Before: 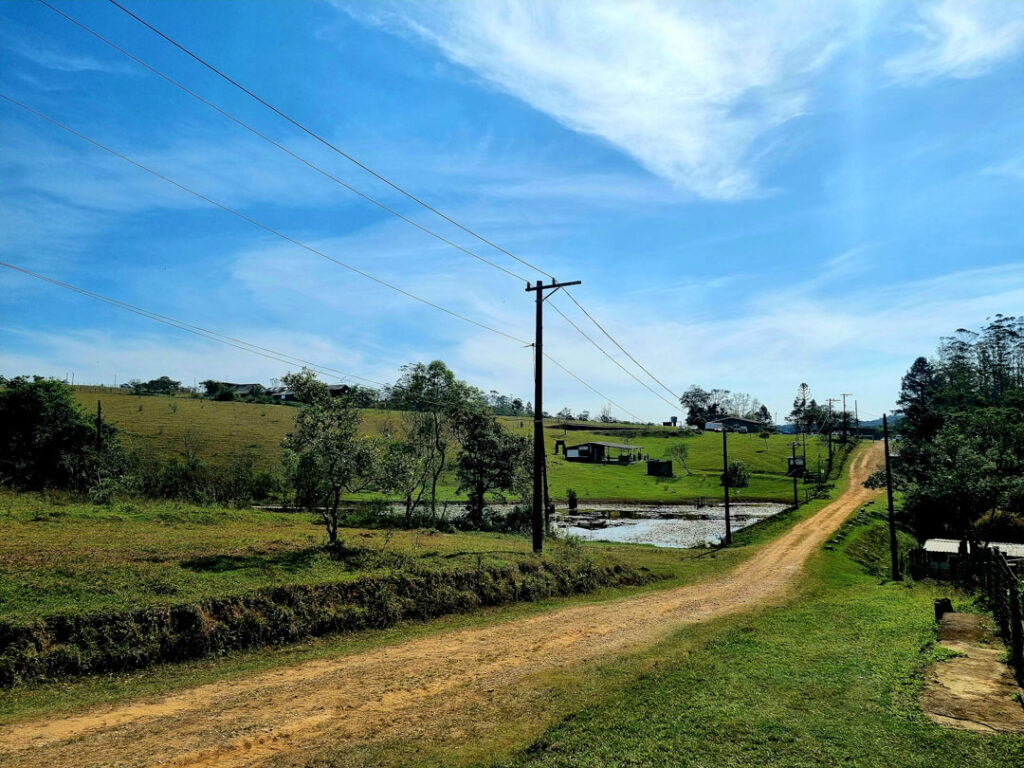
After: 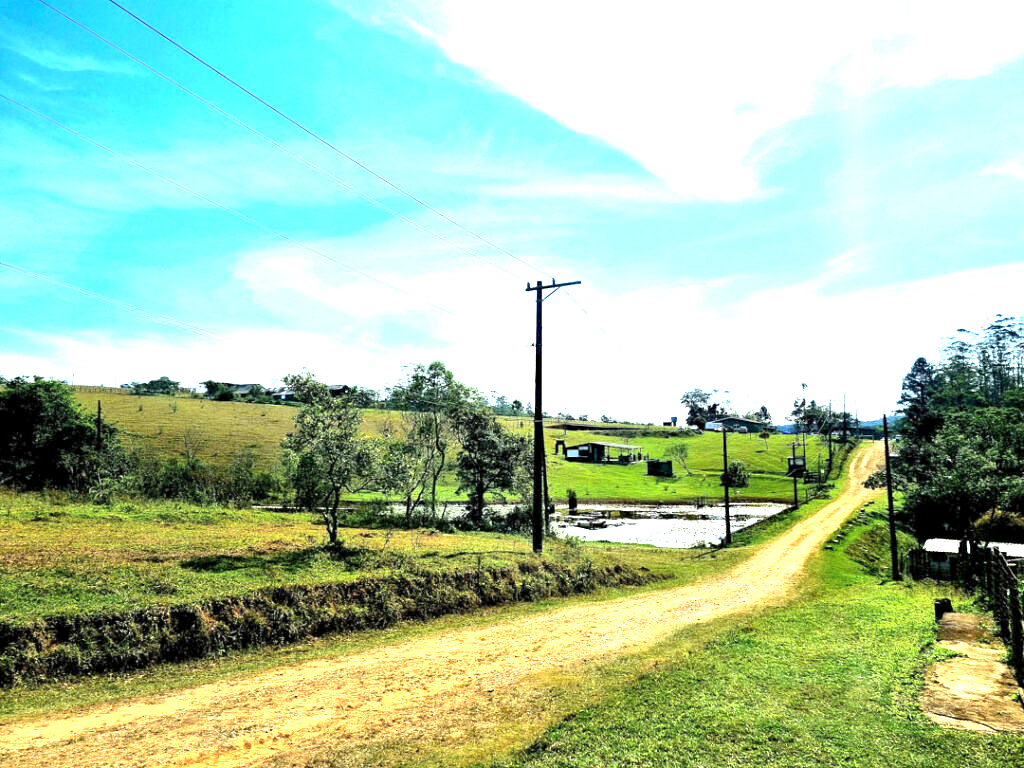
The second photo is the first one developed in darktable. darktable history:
exposure: black level correction 0.001, exposure 1.725 EV, compensate highlight preservation false
levels: levels [0, 0.476, 0.951]
